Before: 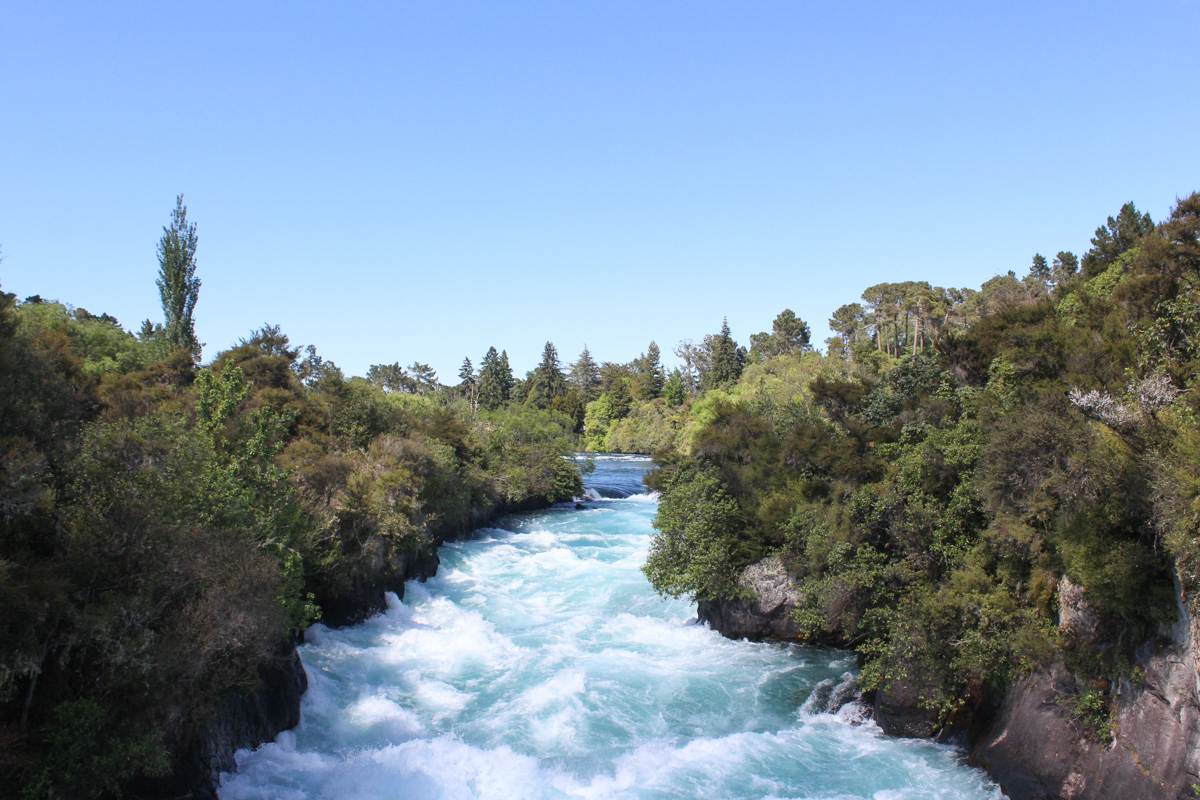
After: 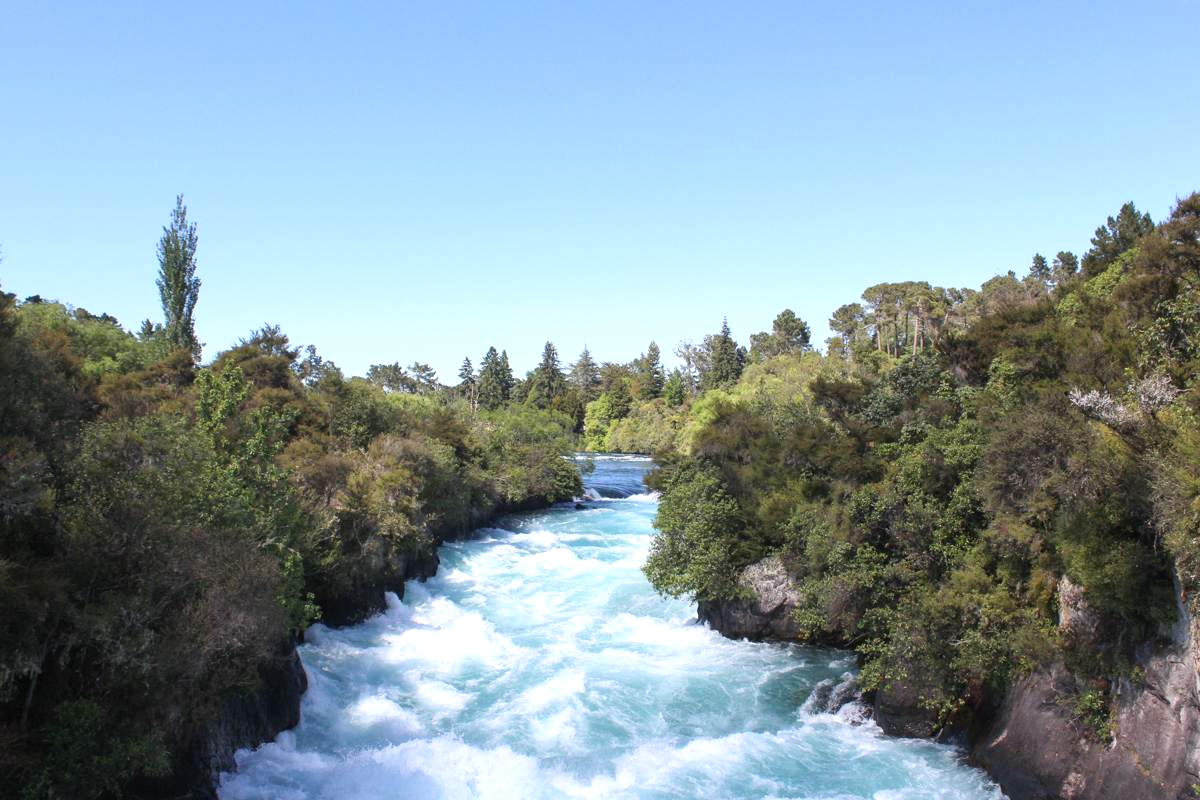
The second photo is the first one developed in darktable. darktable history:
exposure: exposure 0.266 EV, compensate highlight preservation false
